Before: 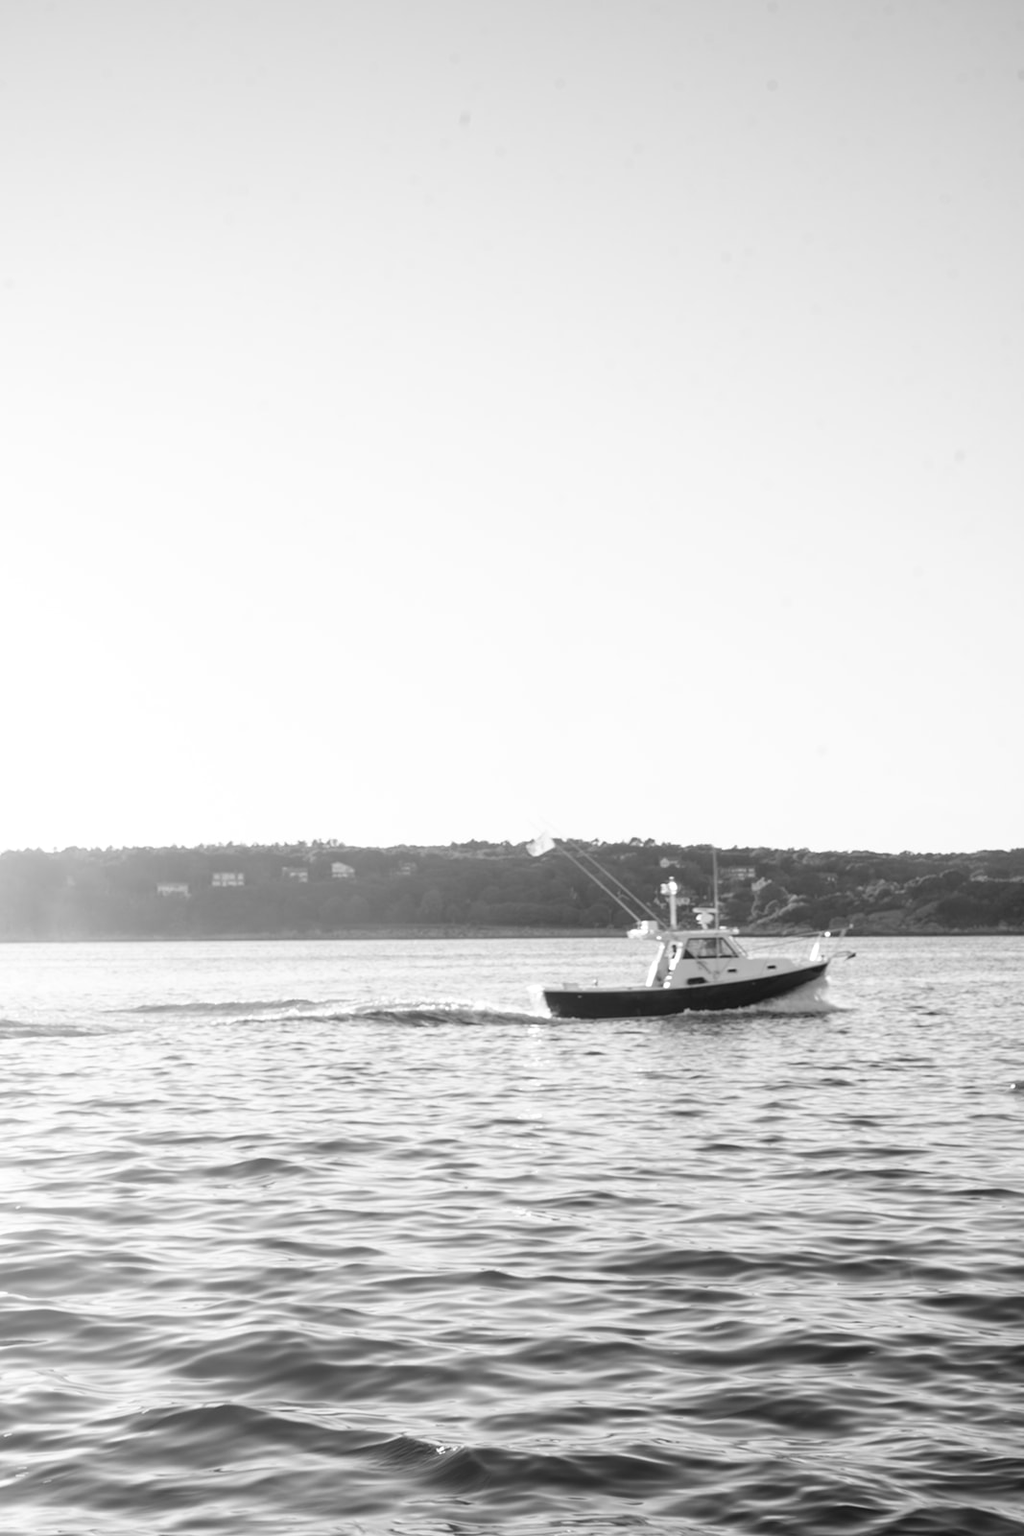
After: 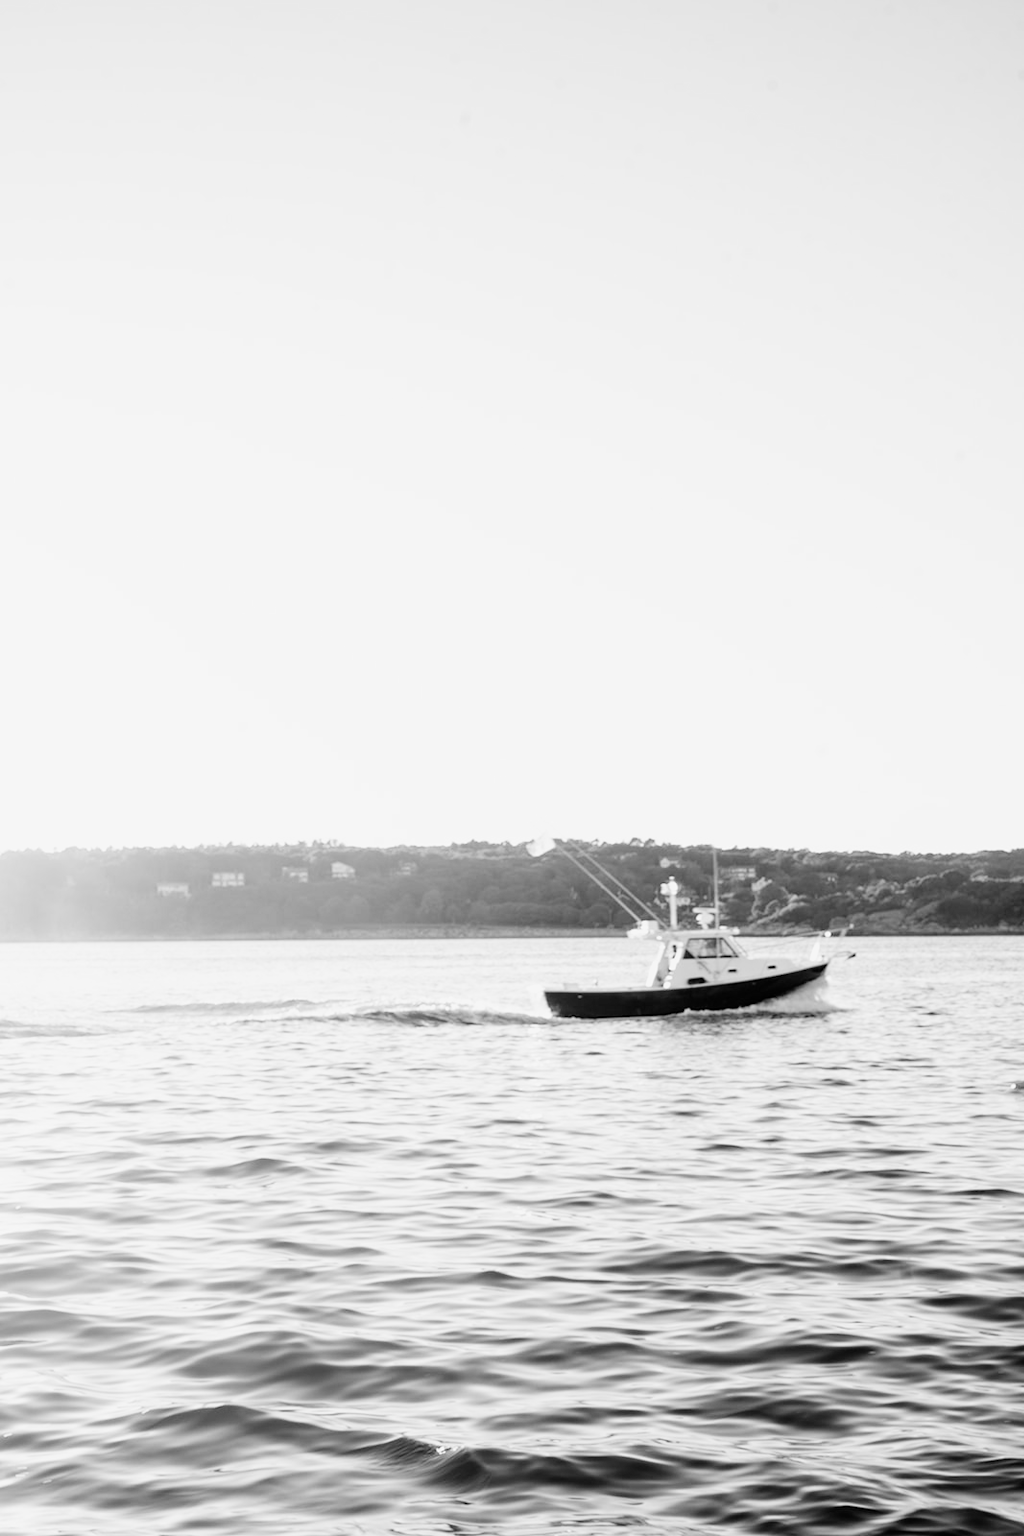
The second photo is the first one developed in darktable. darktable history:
filmic rgb: black relative exposure -5.14 EV, white relative exposure 3.97 EV, hardness 2.88, contrast 1.389, highlights saturation mix -28.87%, color science v6 (2022)
exposure: black level correction 0, exposure 0.596 EV, compensate highlight preservation false
